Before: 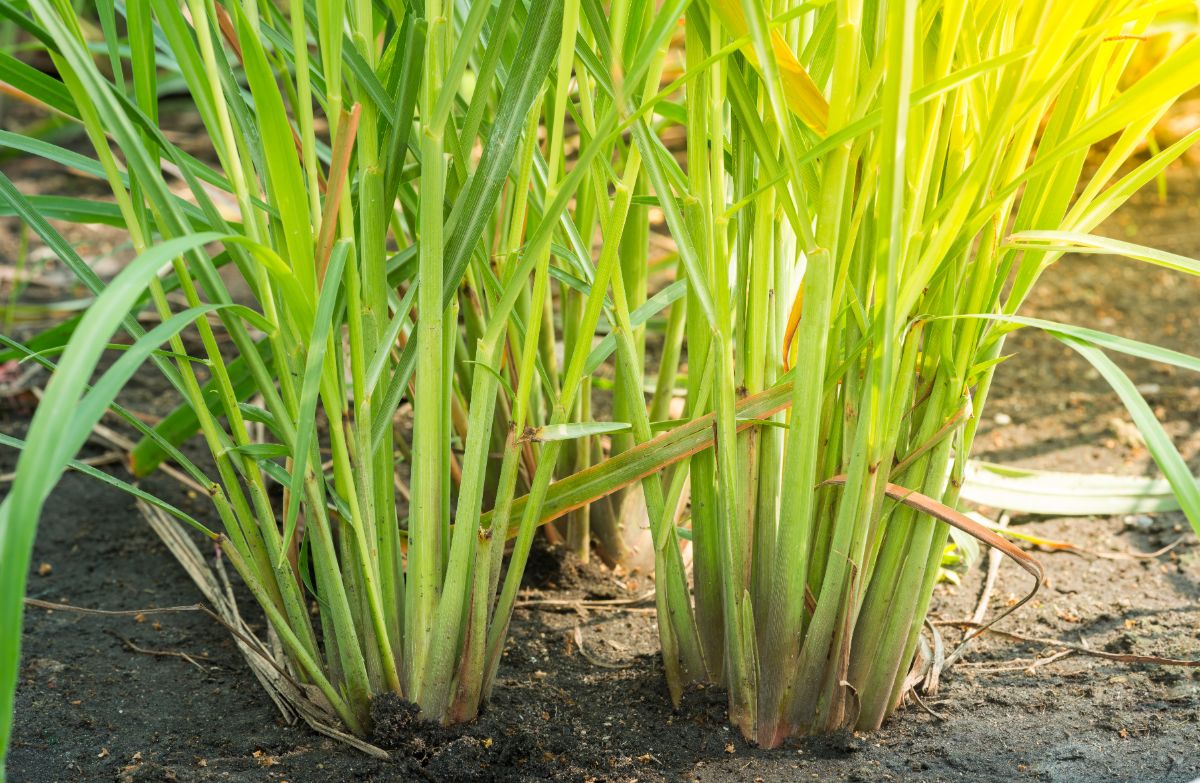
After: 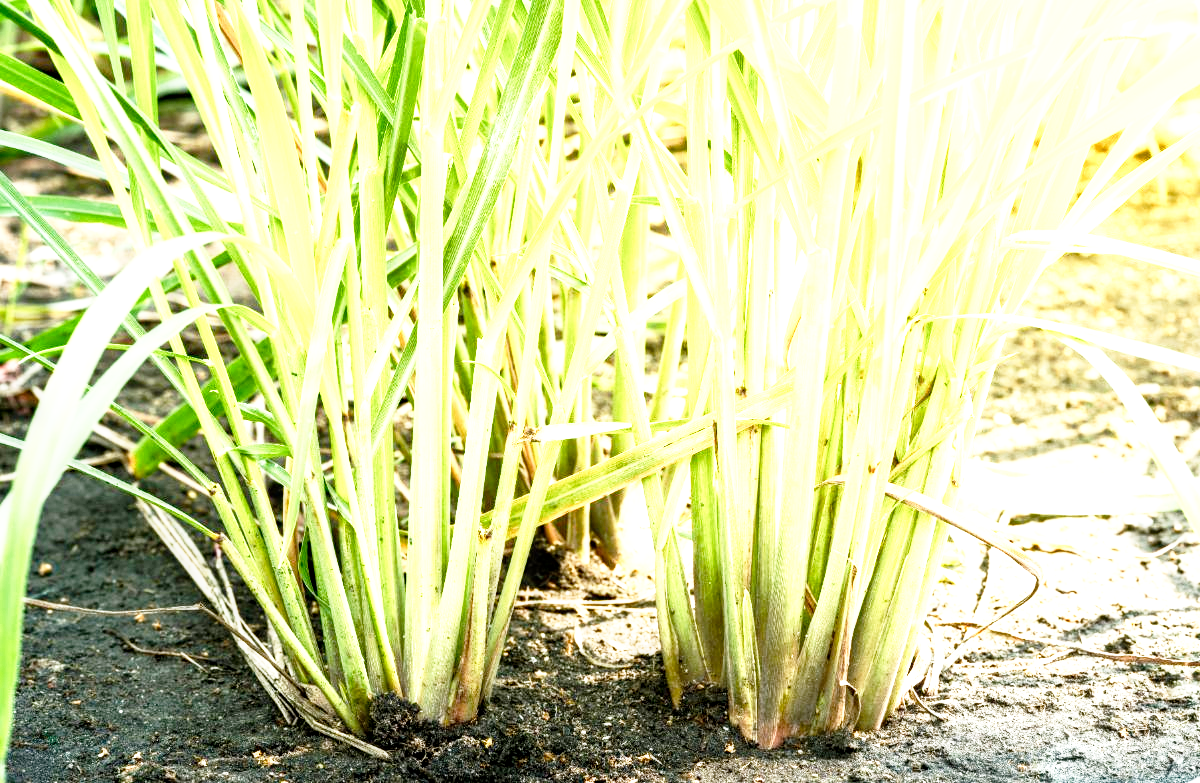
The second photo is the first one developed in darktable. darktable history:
color balance rgb: linear chroma grading › shadows -8.517%, linear chroma grading › global chroma 9.825%, perceptual saturation grading › global saturation 20%, perceptual saturation grading › highlights -49.98%, perceptual saturation grading › shadows 24.589%, perceptual brilliance grading › global brilliance 14.673%, perceptual brilliance grading › shadows -35.228%
exposure: exposure 0.475 EV, compensate exposure bias true, compensate highlight preservation false
color zones: curves: ch0 [(0, 0.558) (0.143, 0.559) (0.286, 0.529) (0.429, 0.505) (0.571, 0.5) (0.714, 0.5) (0.857, 0.5) (1, 0.558)]; ch1 [(0, 0.469) (0.01, 0.469) (0.12, 0.446) (0.248, 0.469) (0.5, 0.5) (0.748, 0.5) (0.99, 0.469) (1, 0.469)]
contrast brightness saturation: saturation -0.065
base curve: curves: ch0 [(0, 0) (0.012, 0.01) (0.073, 0.168) (0.31, 0.711) (0.645, 0.957) (1, 1)], preserve colors none
tone equalizer: on, module defaults
local contrast: shadows 91%, midtone range 0.495
